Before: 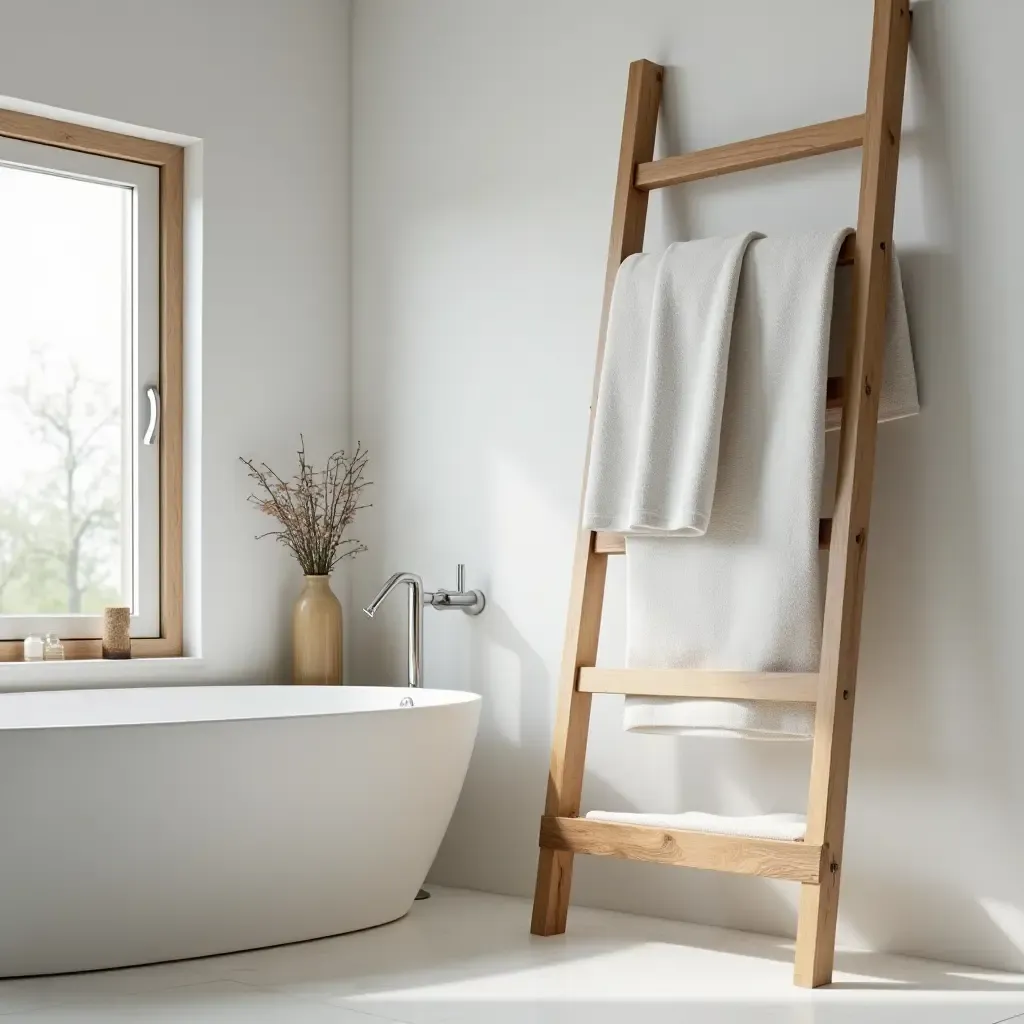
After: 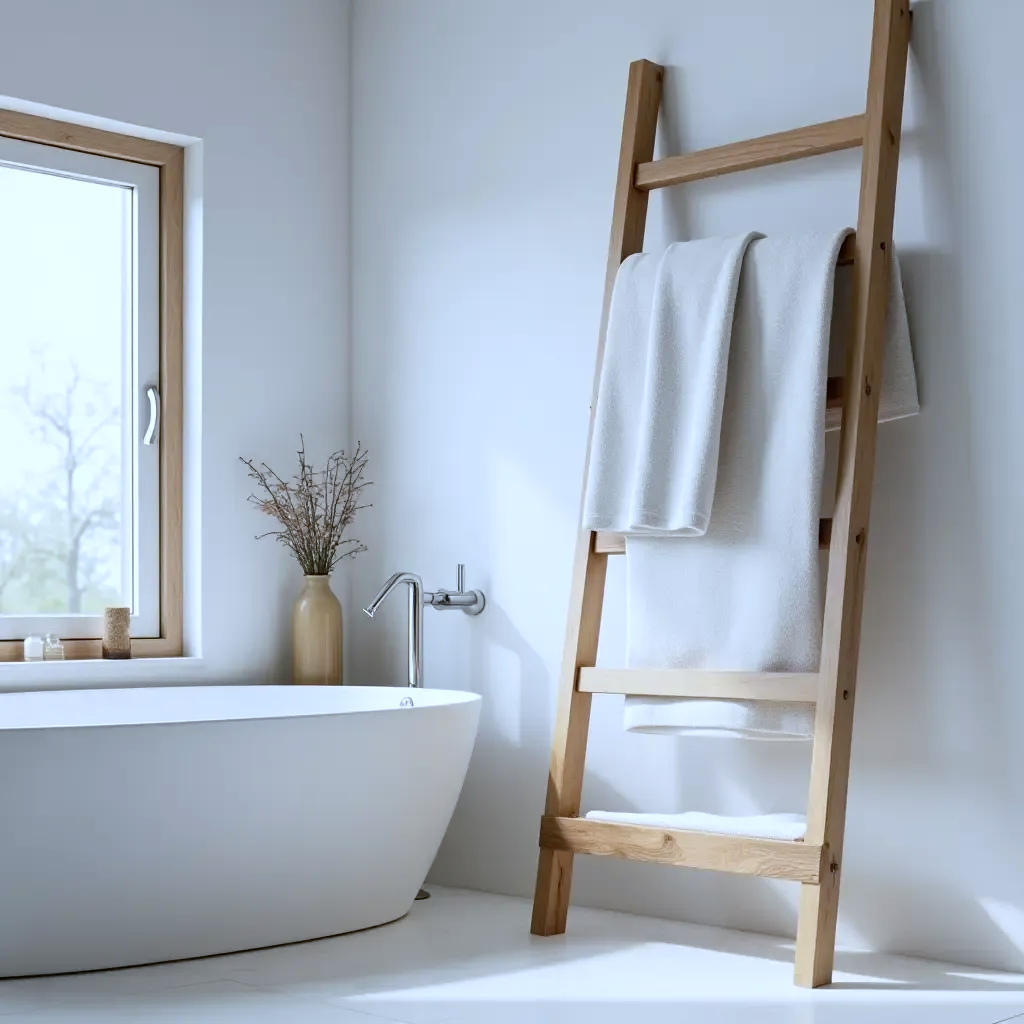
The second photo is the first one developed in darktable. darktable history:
white balance: red 0.926, green 1.003, blue 1.133
